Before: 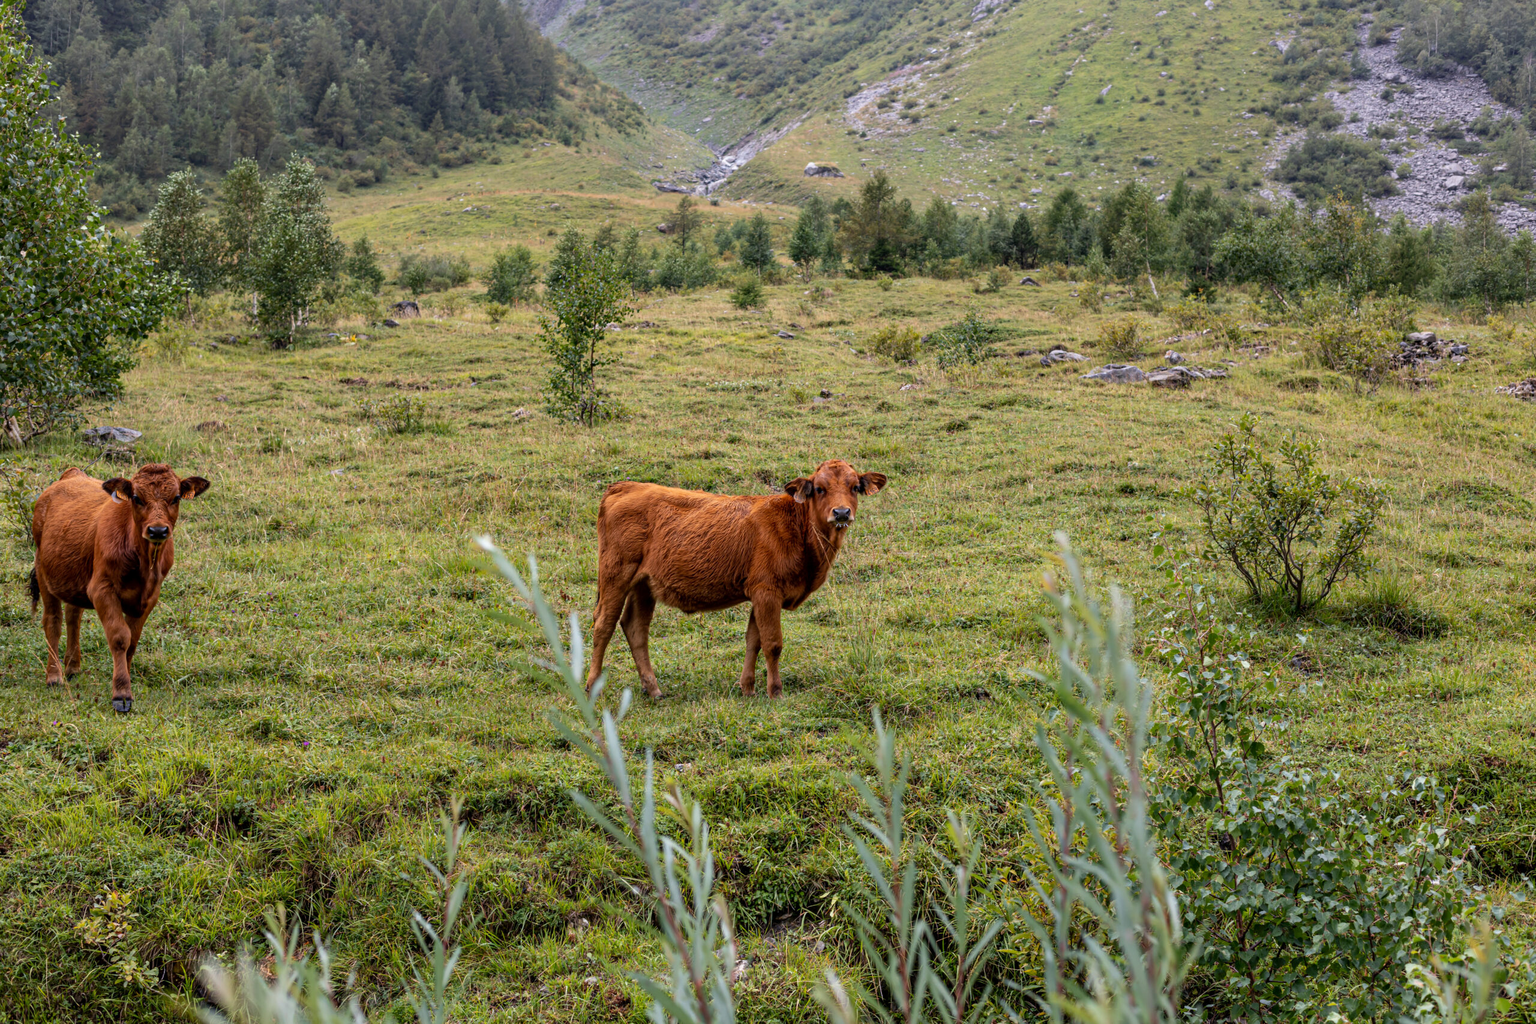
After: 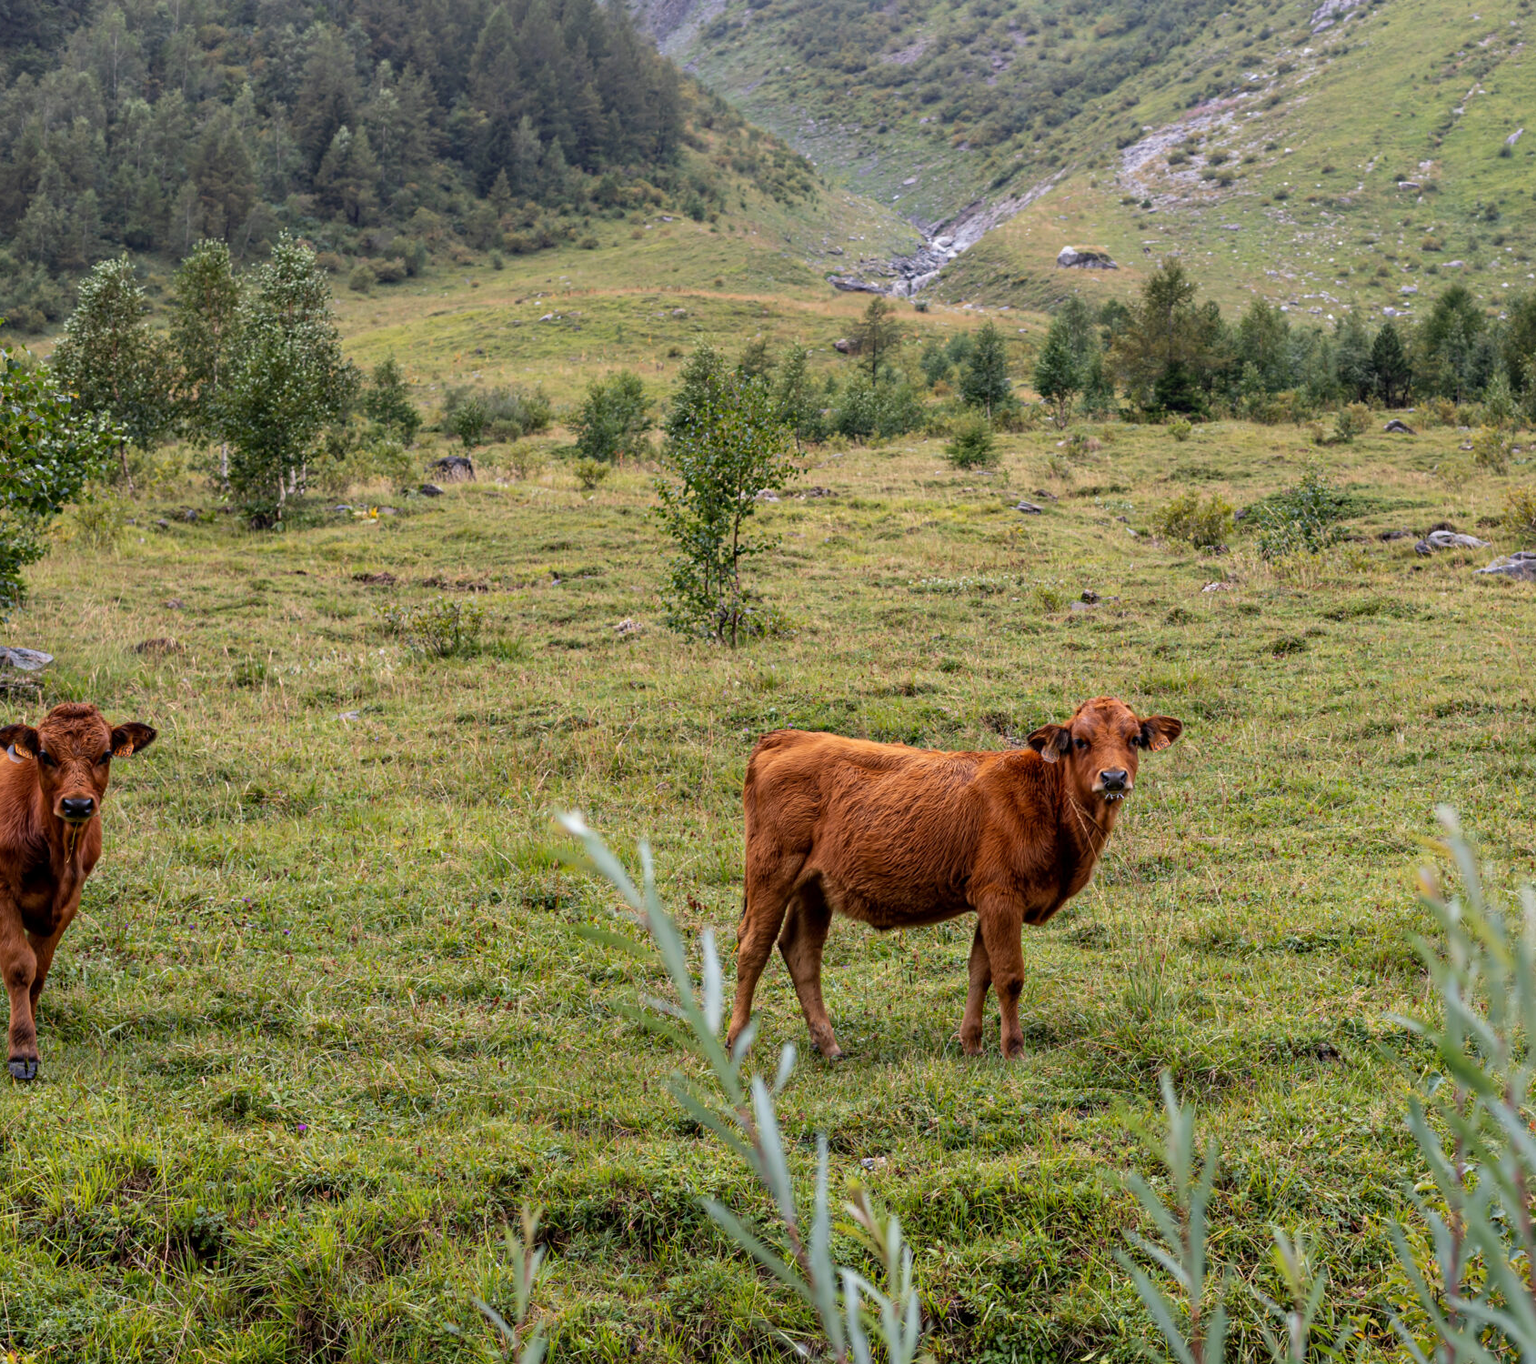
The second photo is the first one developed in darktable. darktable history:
crop: left 6.987%, right 27.011%, bottom 12.099%
